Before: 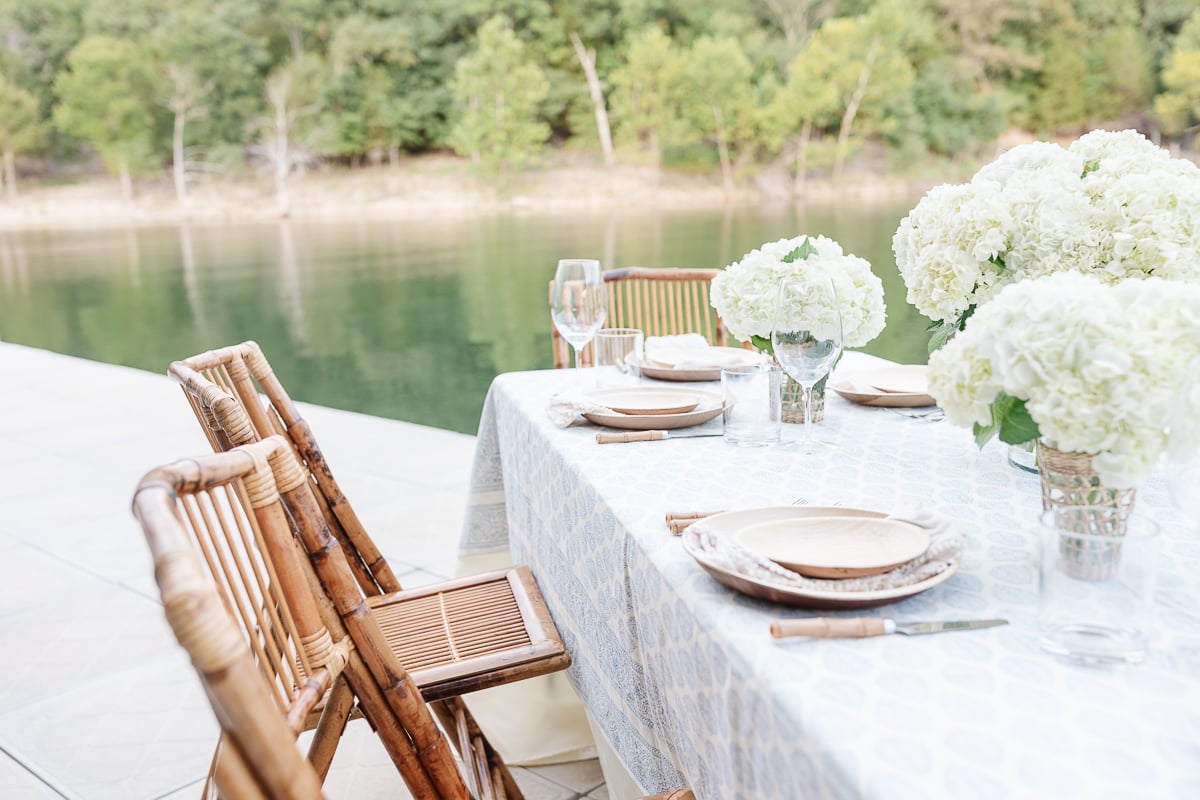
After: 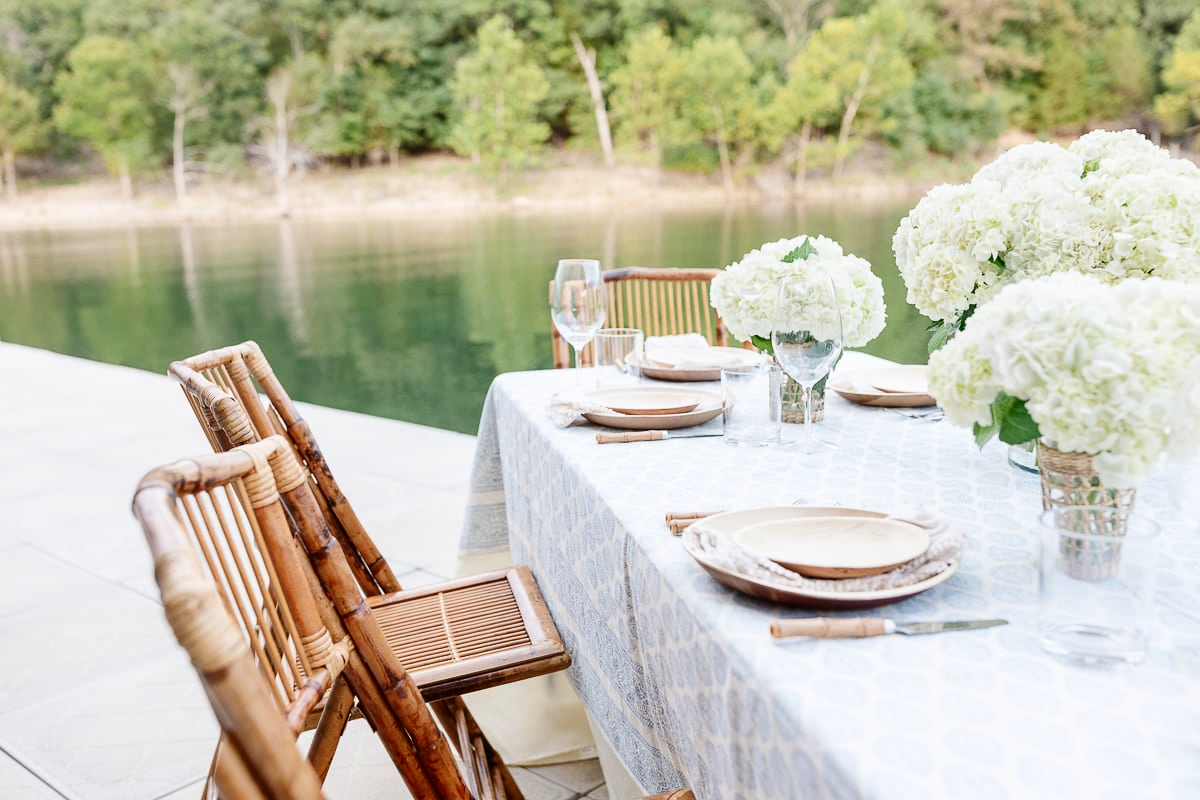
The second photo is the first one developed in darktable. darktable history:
contrast brightness saturation: contrast 0.117, brightness -0.117, saturation 0.203
